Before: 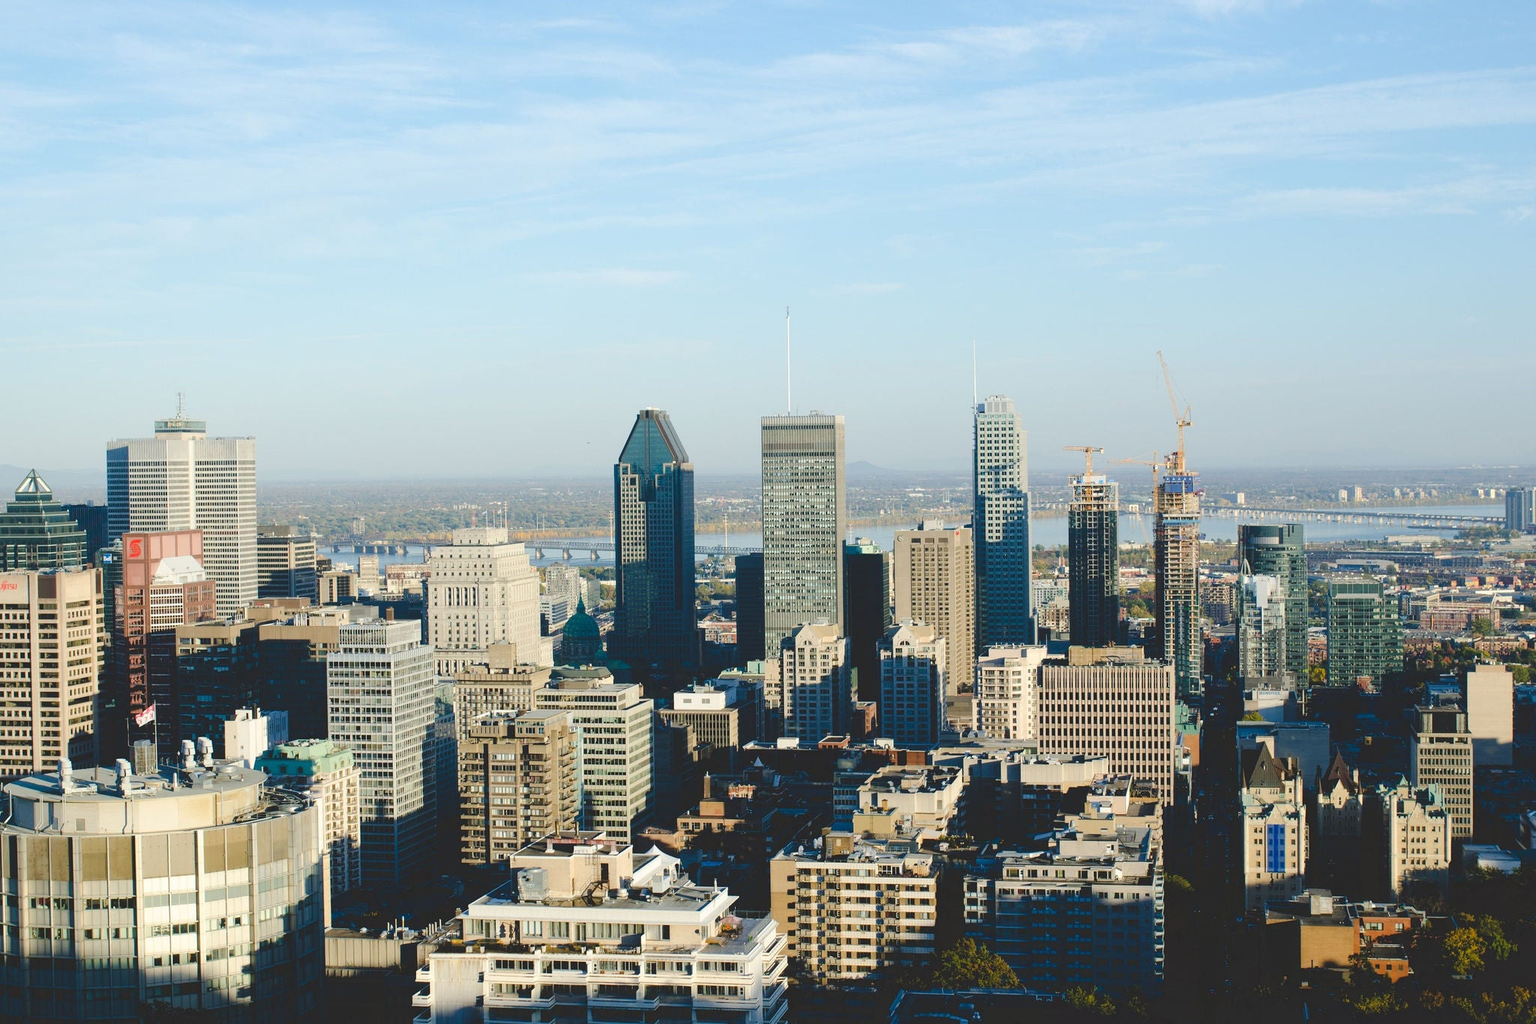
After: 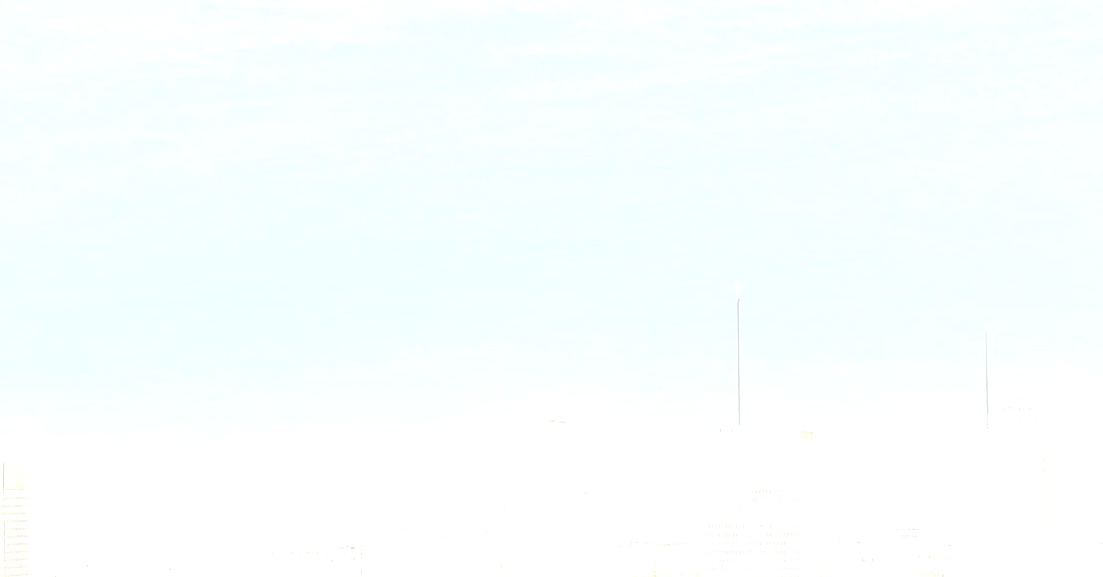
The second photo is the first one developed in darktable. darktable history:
color balance: lift [1.007, 1, 1, 1], gamma [1.097, 1, 1, 1]
local contrast: highlights 0%, shadows 0%, detail 300%, midtone range 0.3
crop: left 15.306%, top 9.065%, right 30.789%, bottom 48.638%
contrast brightness saturation: contrast 0.14
bloom: size 25%, threshold 5%, strength 90%
